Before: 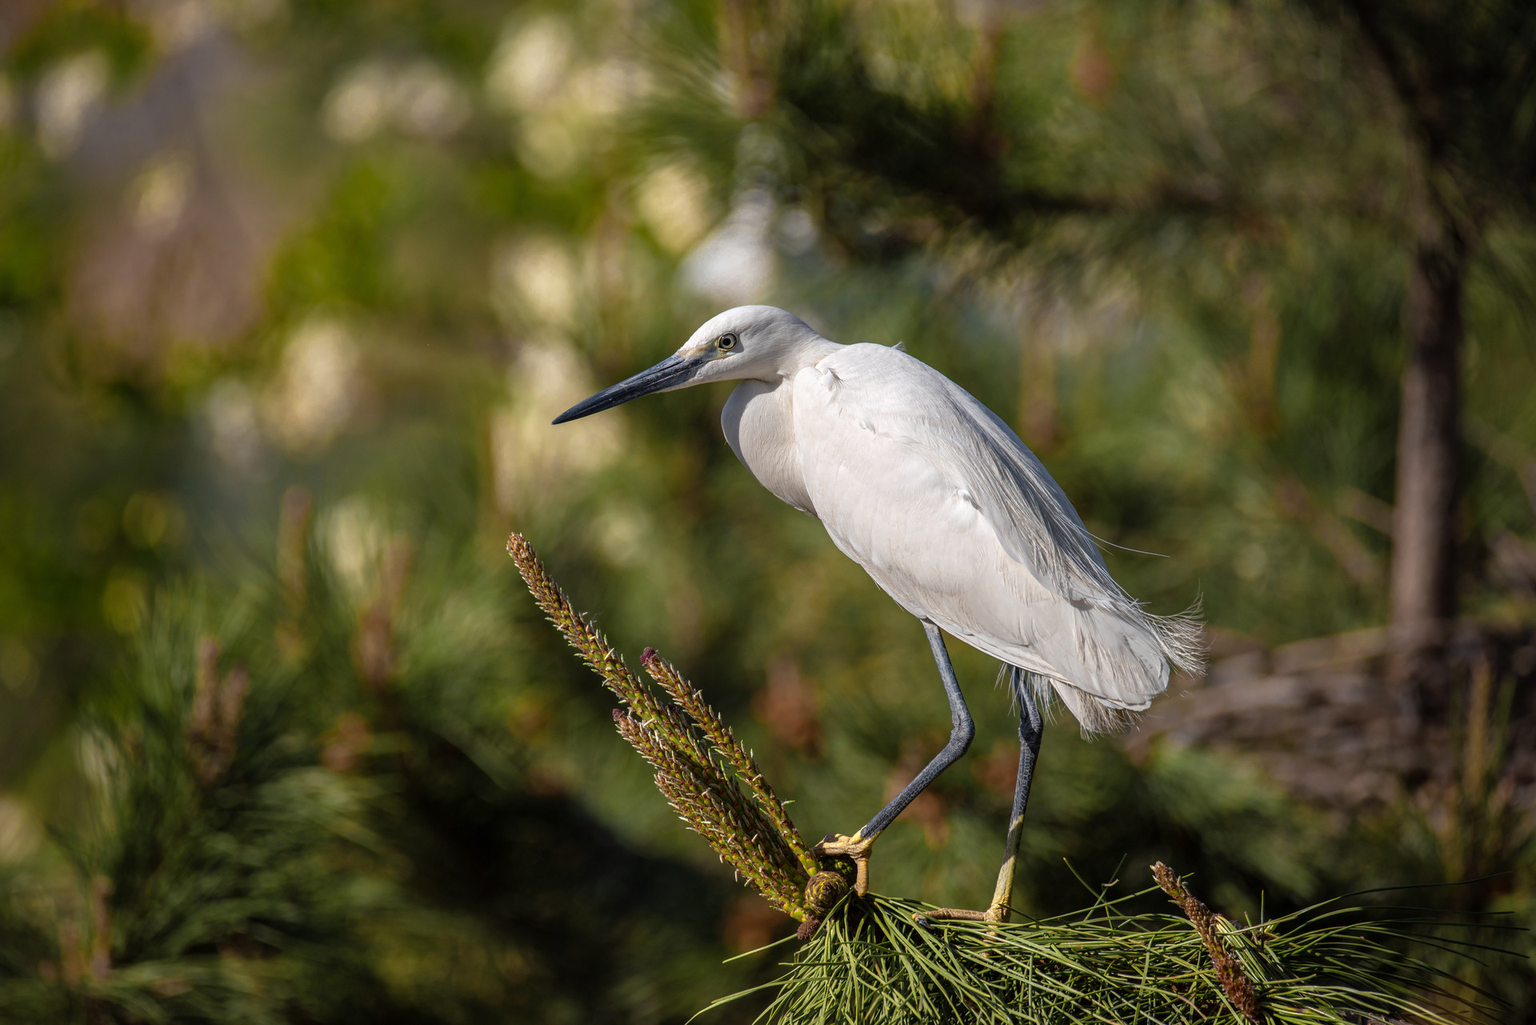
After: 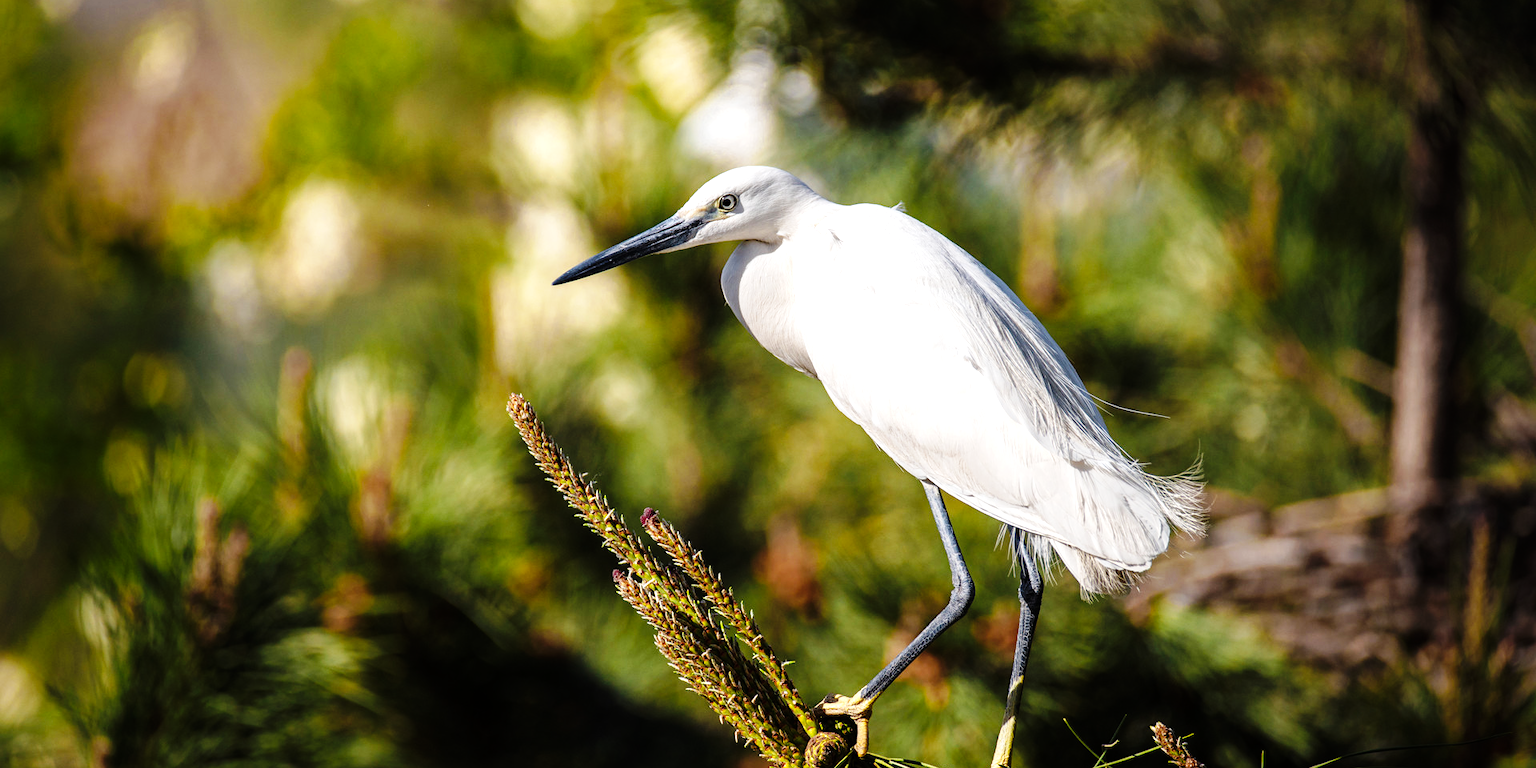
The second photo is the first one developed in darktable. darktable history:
tone equalizer: -8 EV -0.768 EV, -7 EV -0.687 EV, -6 EV -0.633 EV, -5 EV -0.404 EV, -3 EV 0.404 EV, -2 EV 0.6 EV, -1 EV 0.686 EV, +0 EV 0.734 EV
crop: top 13.642%, bottom 11.299%
base curve: curves: ch0 [(0, 0) (0.036, 0.025) (0.121, 0.166) (0.206, 0.329) (0.605, 0.79) (1, 1)], preserve colors none
